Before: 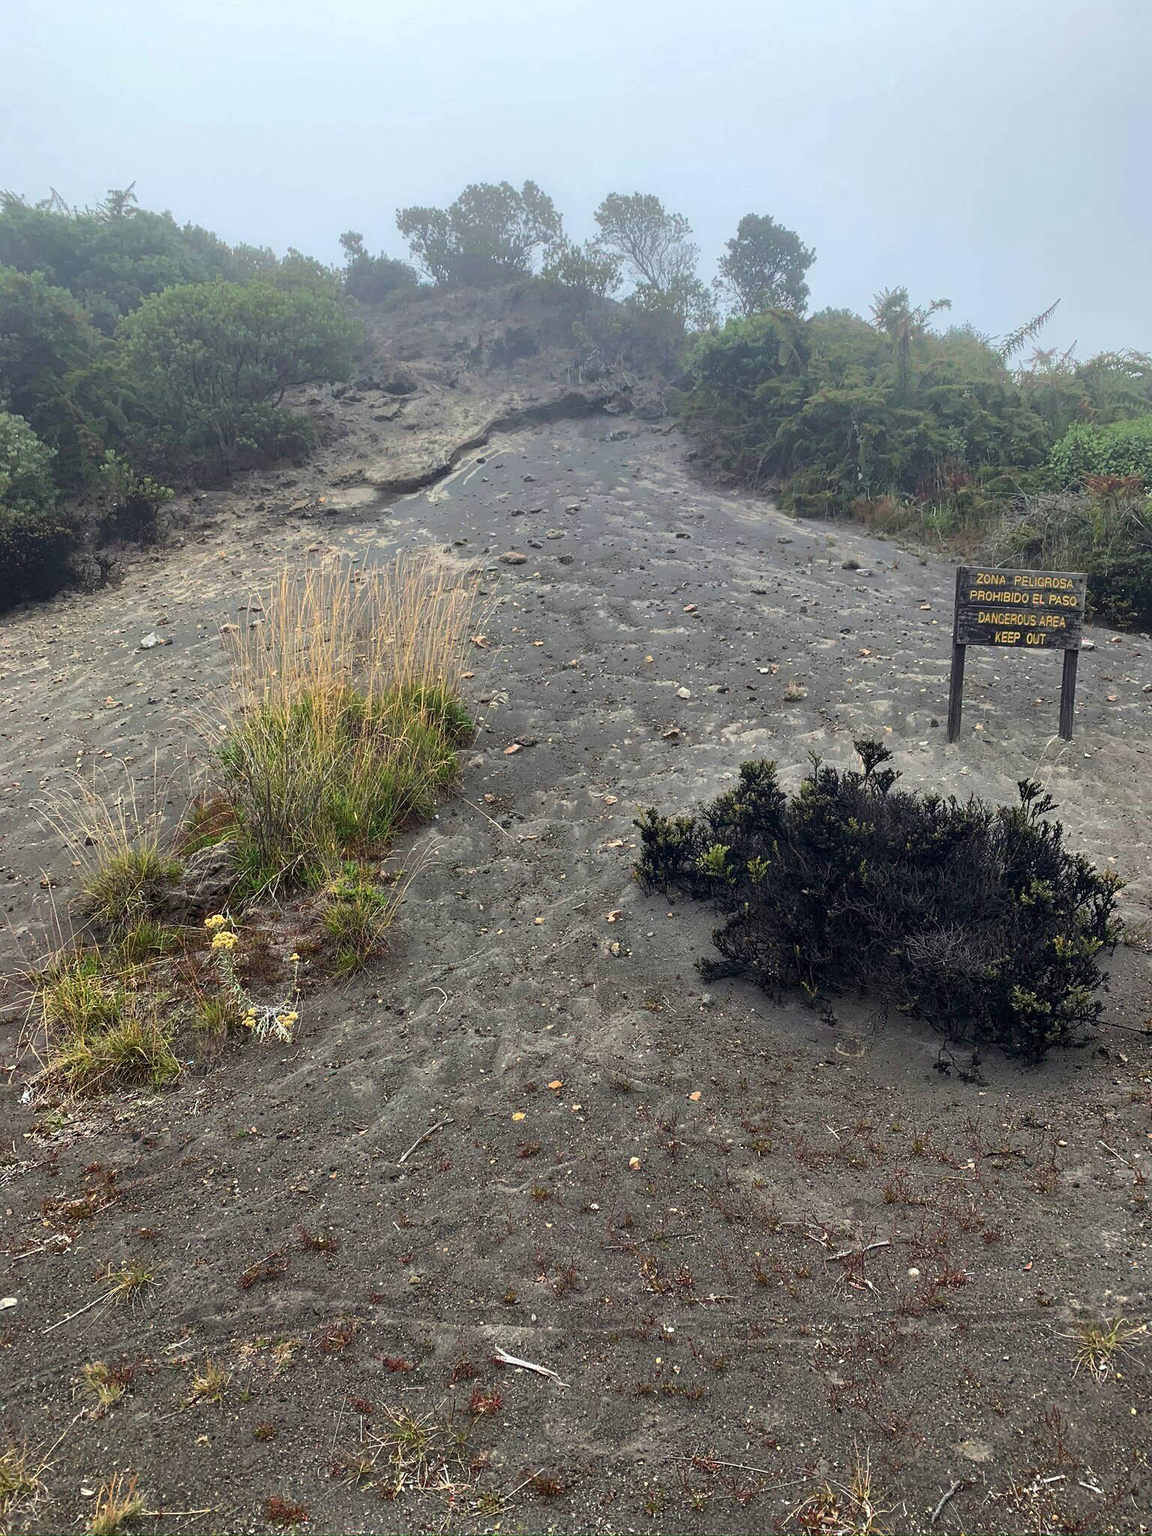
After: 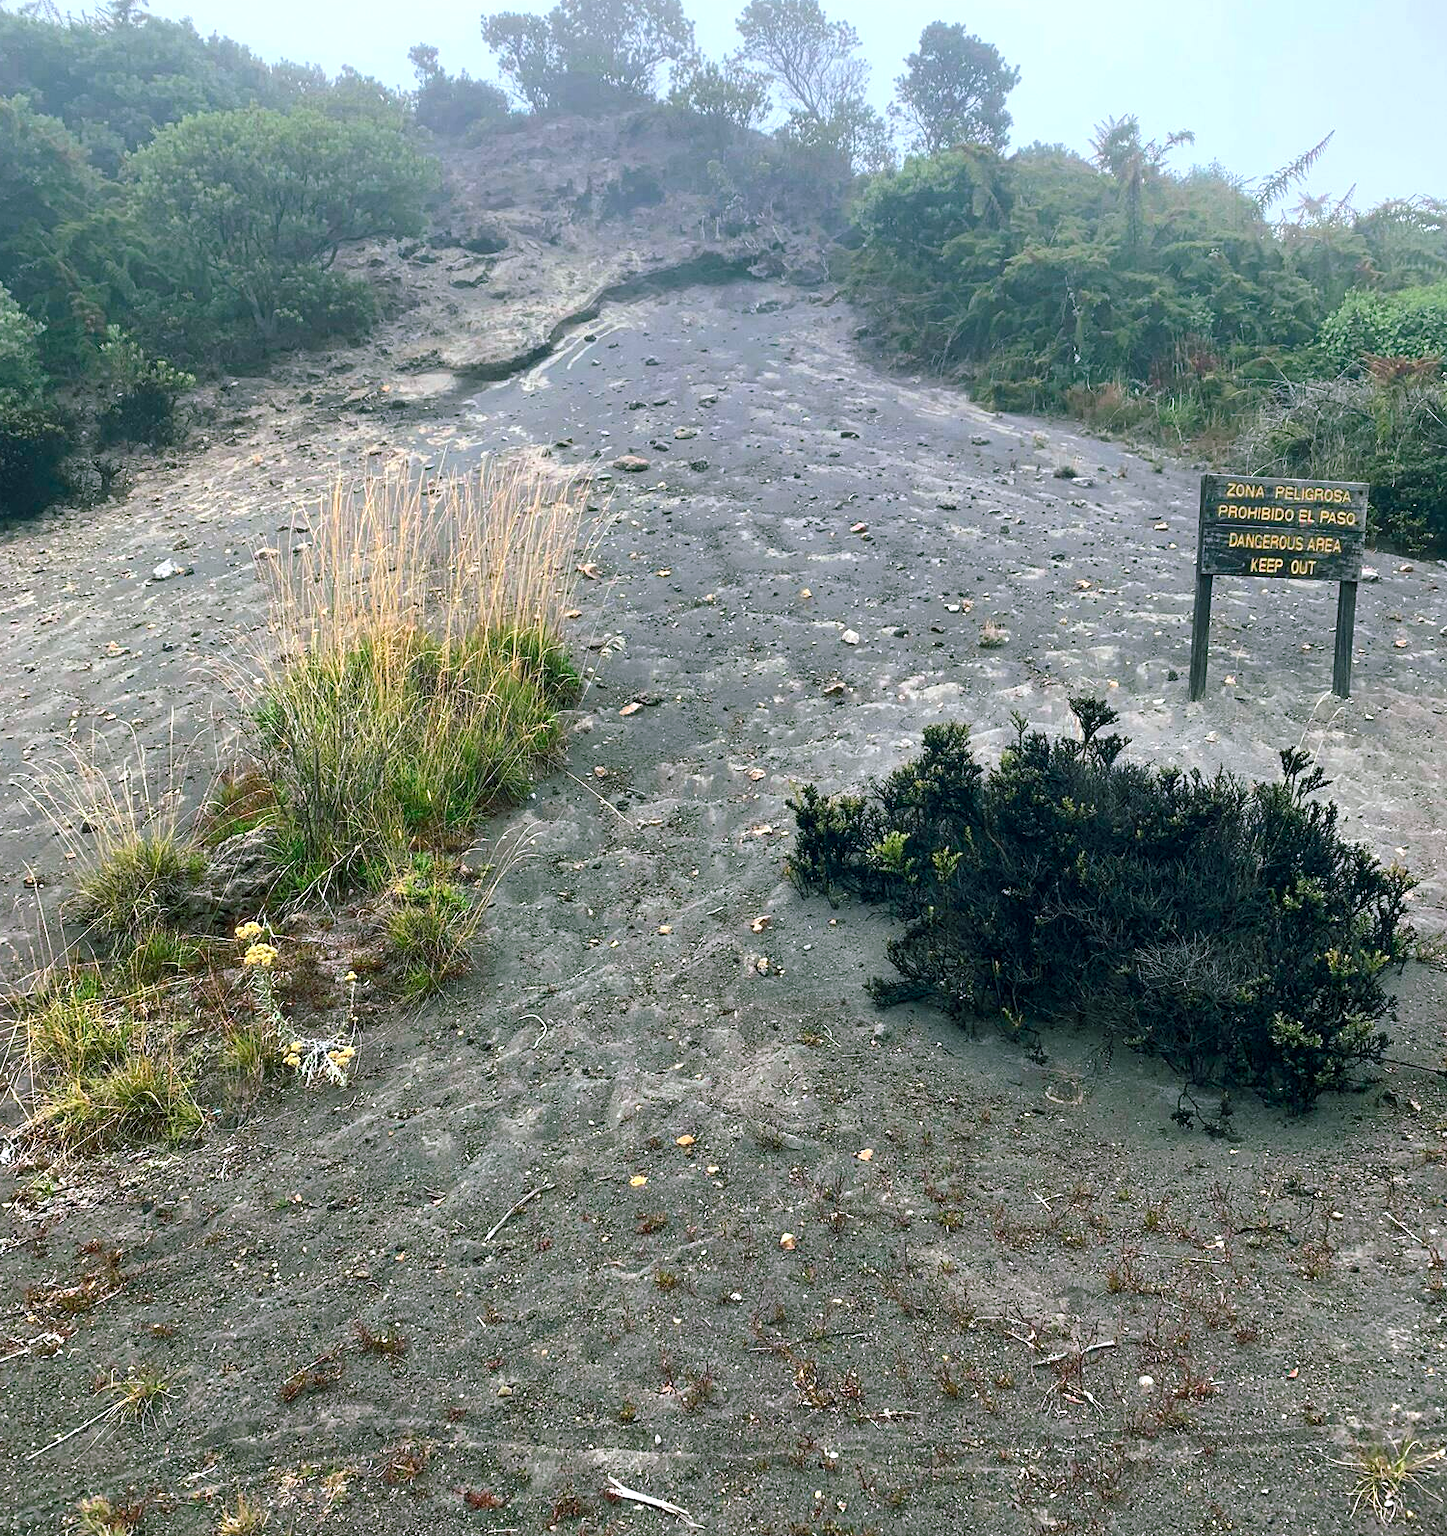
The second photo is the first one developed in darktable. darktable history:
exposure: black level correction 0.001, exposure 0.5 EV, compensate highlight preservation false
contrast brightness saturation: contrast 0.077, saturation 0.018
crop and rotate: left 1.945%, top 12.882%, right 0.219%, bottom 9.267%
color calibration: illuminant as shot in camera, x 0.358, y 0.373, temperature 4628.91 K
color balance rgb: shadows lift › chroma 11.844%, shadows lift › hue 131.54°, linear chroma grading › shadows 16.257%, perceptual saturation grading › global saturation 0.512%, global vibrance 9.316%
